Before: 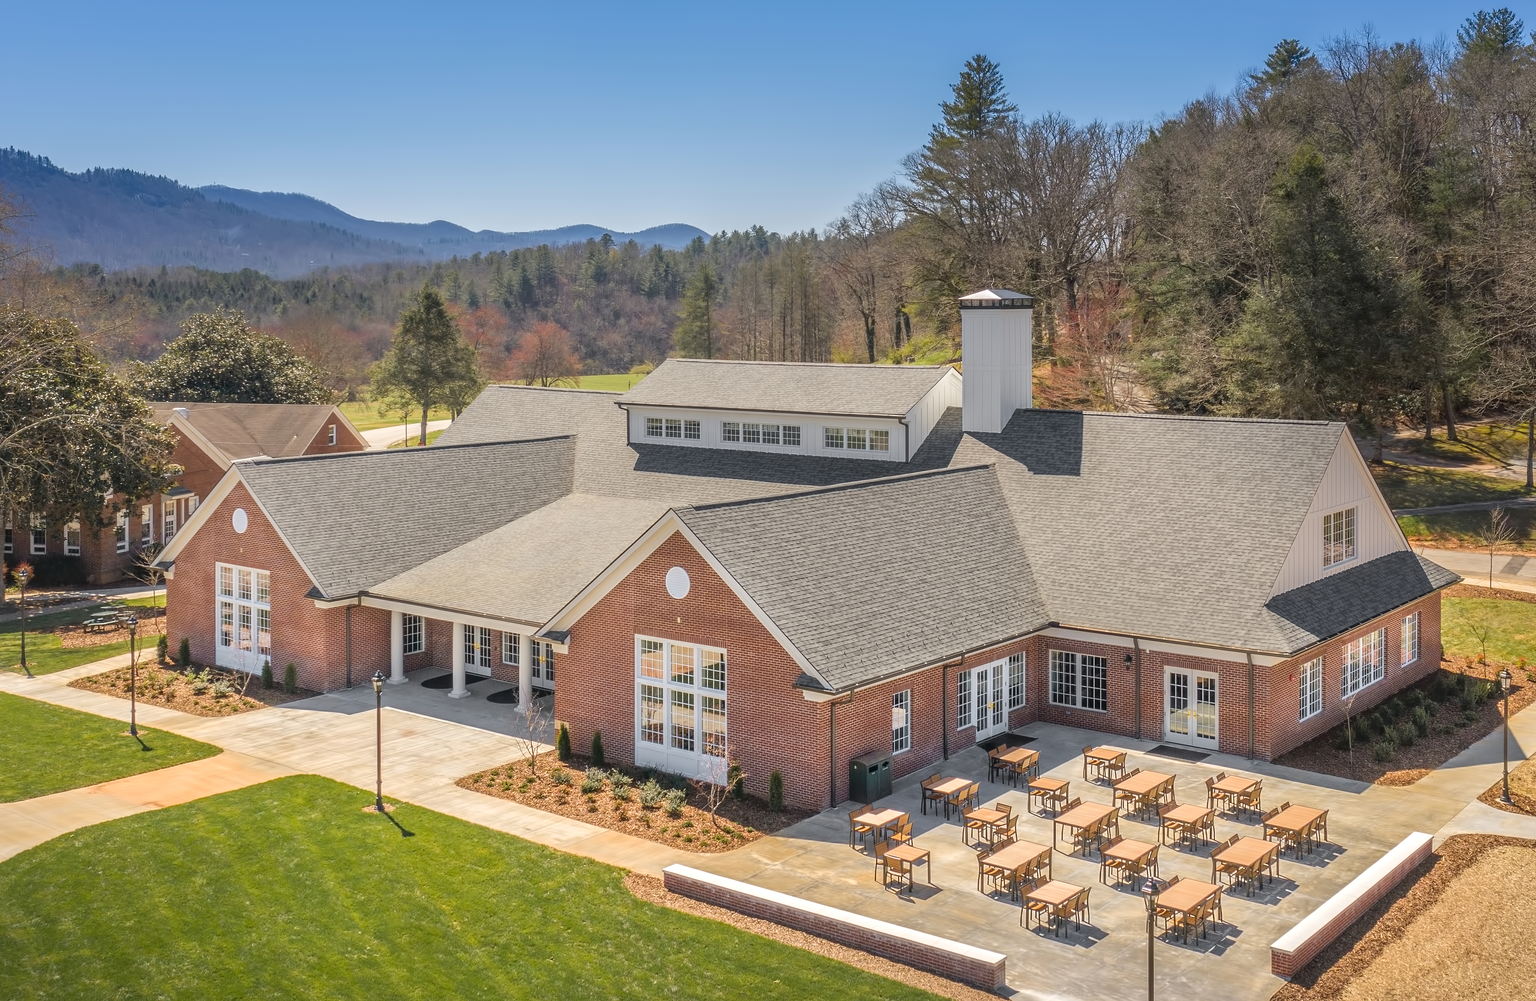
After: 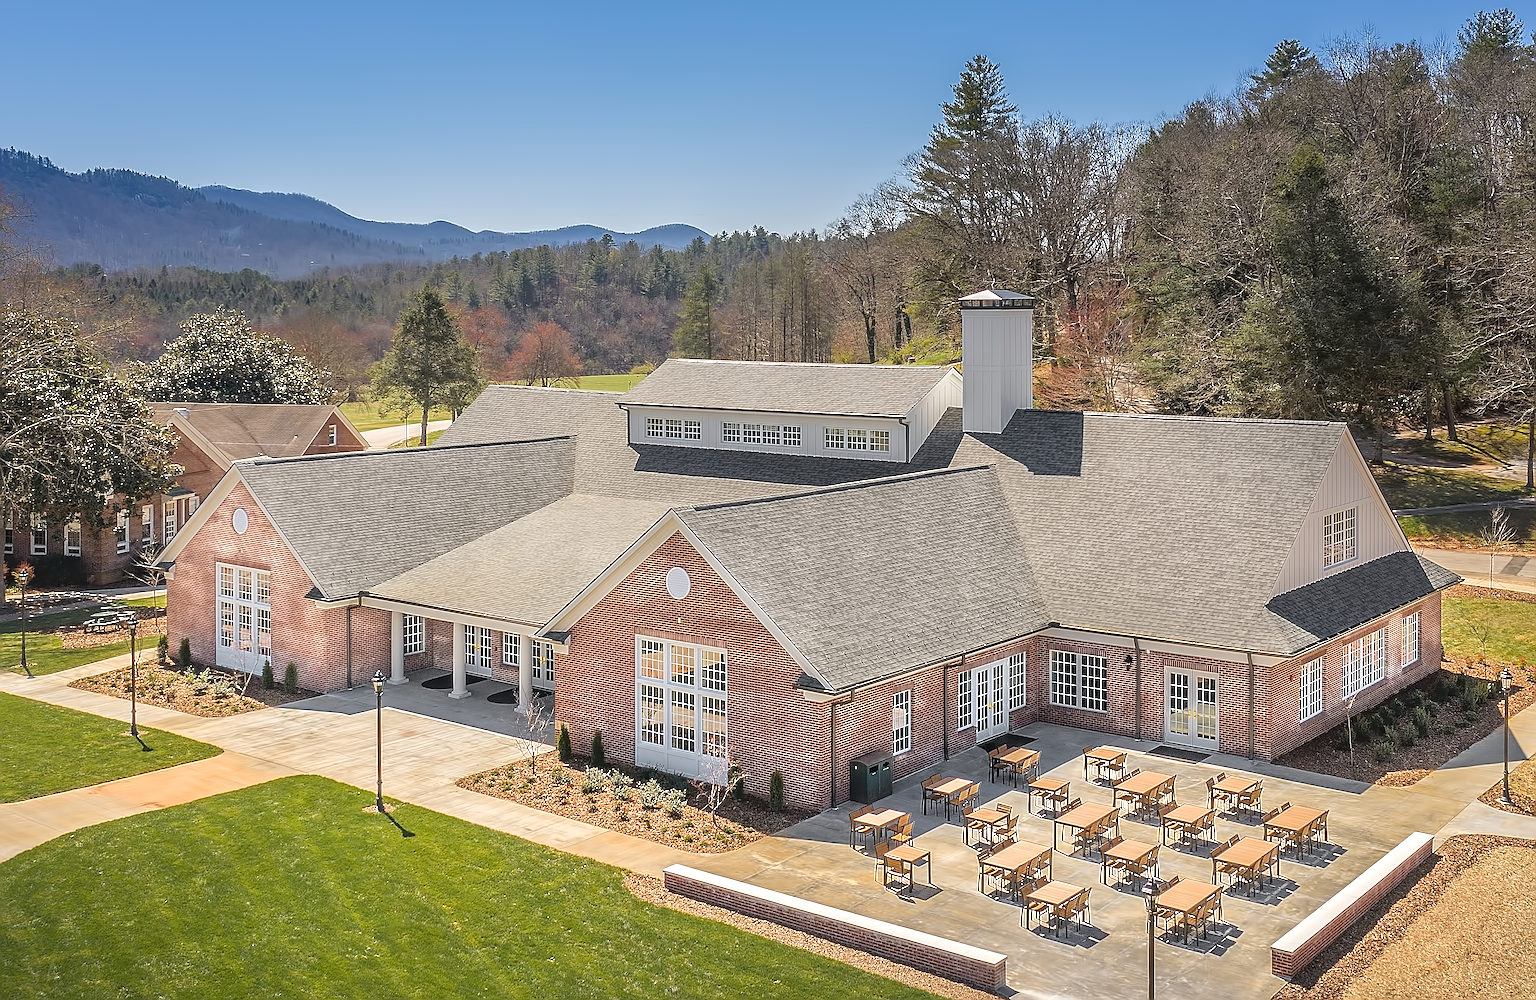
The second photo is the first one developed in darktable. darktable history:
sharpen: radius 4.001, amount 2
base curve: exposure shift 0, preserve colors none
